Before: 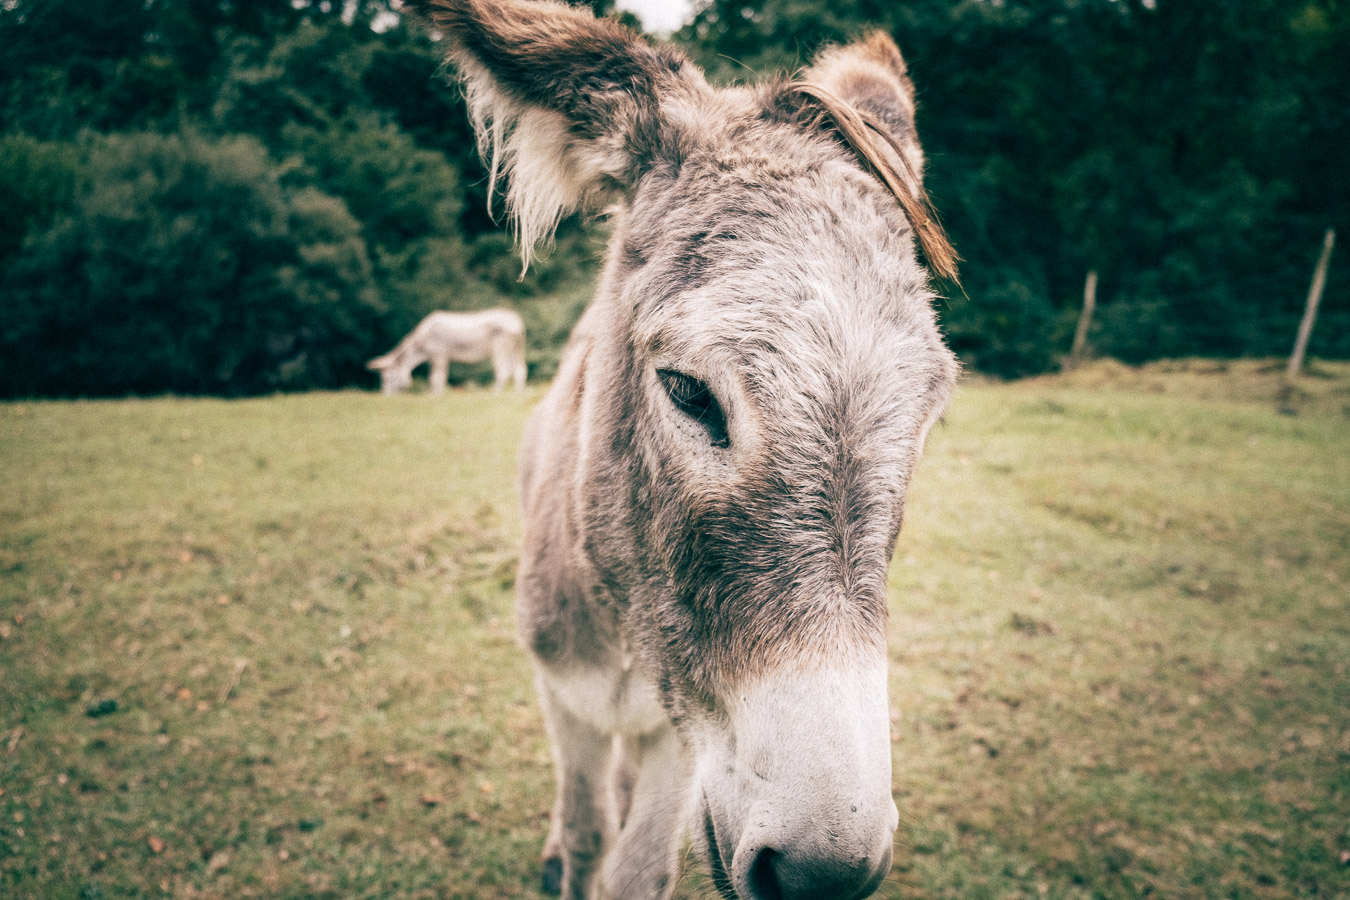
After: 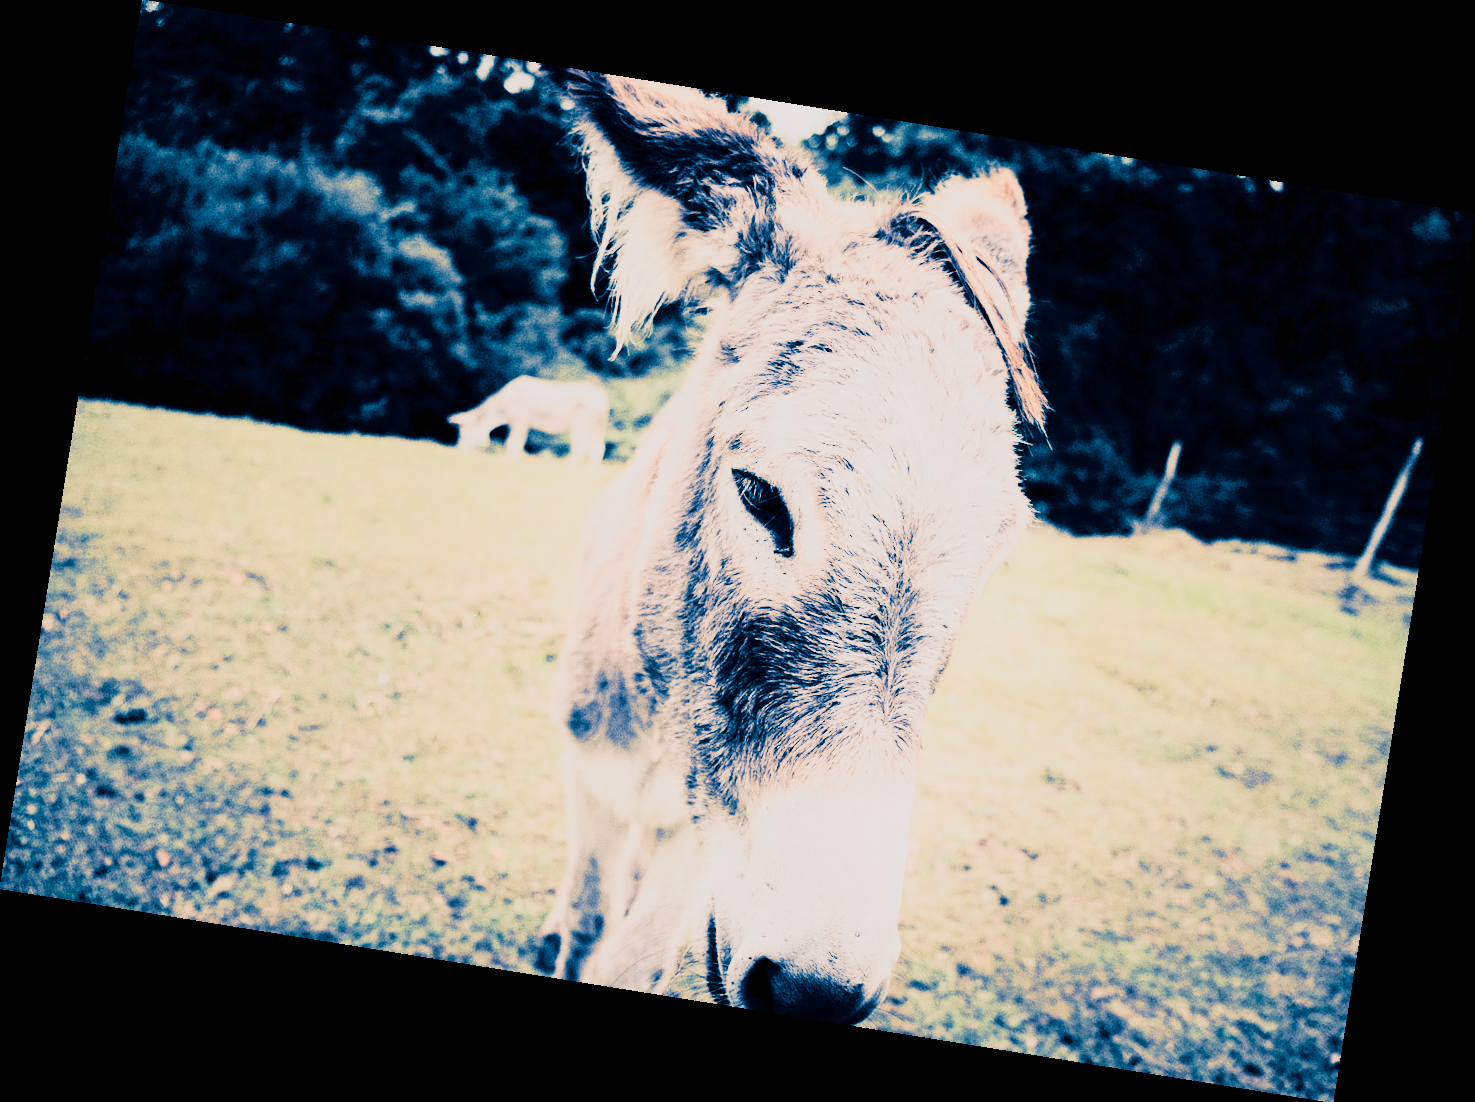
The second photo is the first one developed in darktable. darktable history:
color balance rgb: perceptual saturation grading › global saturation -27.94%, hue shift -2.27°, contrast -21.26%
split-toning: shadows › hue 226.8°, shadows › saturation 1, highlights › saturation 0, balance -61.41
rgb curve: curves: ch0 [(0, 0) (0.21, 0.15) (0.24, 0.21) (0.5, 0.75) (0.75, 0.96) (0.89, 0.99) (1, 1)]; ch1 [(0, 0.02) (0.21, 0.13) (0.25, 0.2) (0.5, 0.67) (0.75, 0.9) (0.89, 0.97) (1, 1)]; ch2 [(0, 0.02) (0.21, 0.13) (0.25, 0.2) (0.5, 0.67) (0.75, 0.9) (0.89, 0.97) (1, 1)], compensate middle gray true
rotate and perspective: rotation 9.12°, automatic cropping off
sigmoid: contrast 1.22, skew 0.65
color balance: lift [0.975, 0.993, 1, 1.015], gamma [1.1, 1, 1, 0.945], gain [1, 1.04, 1, 0.95]
